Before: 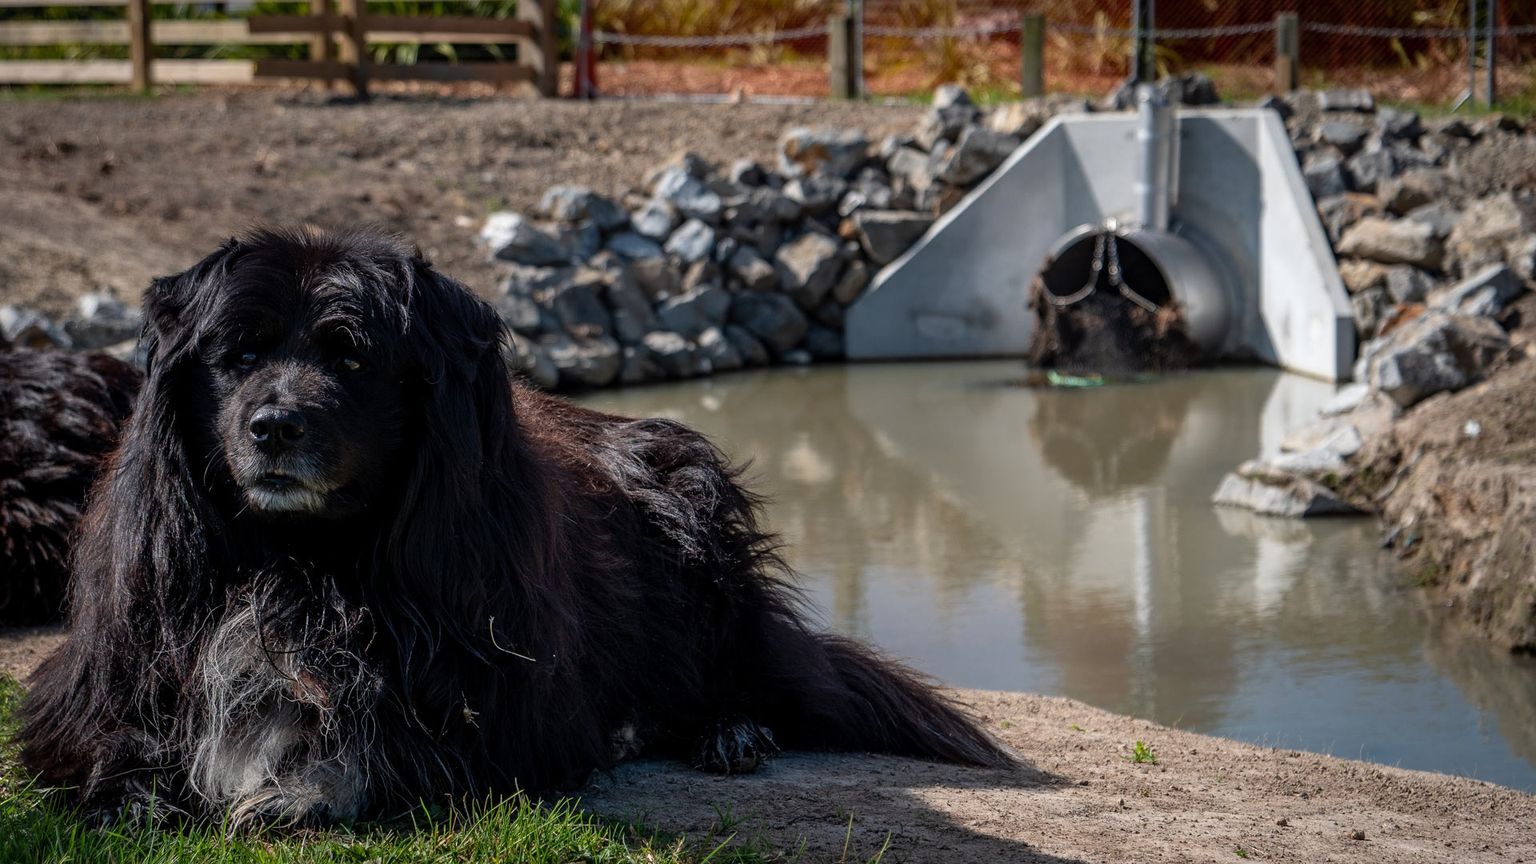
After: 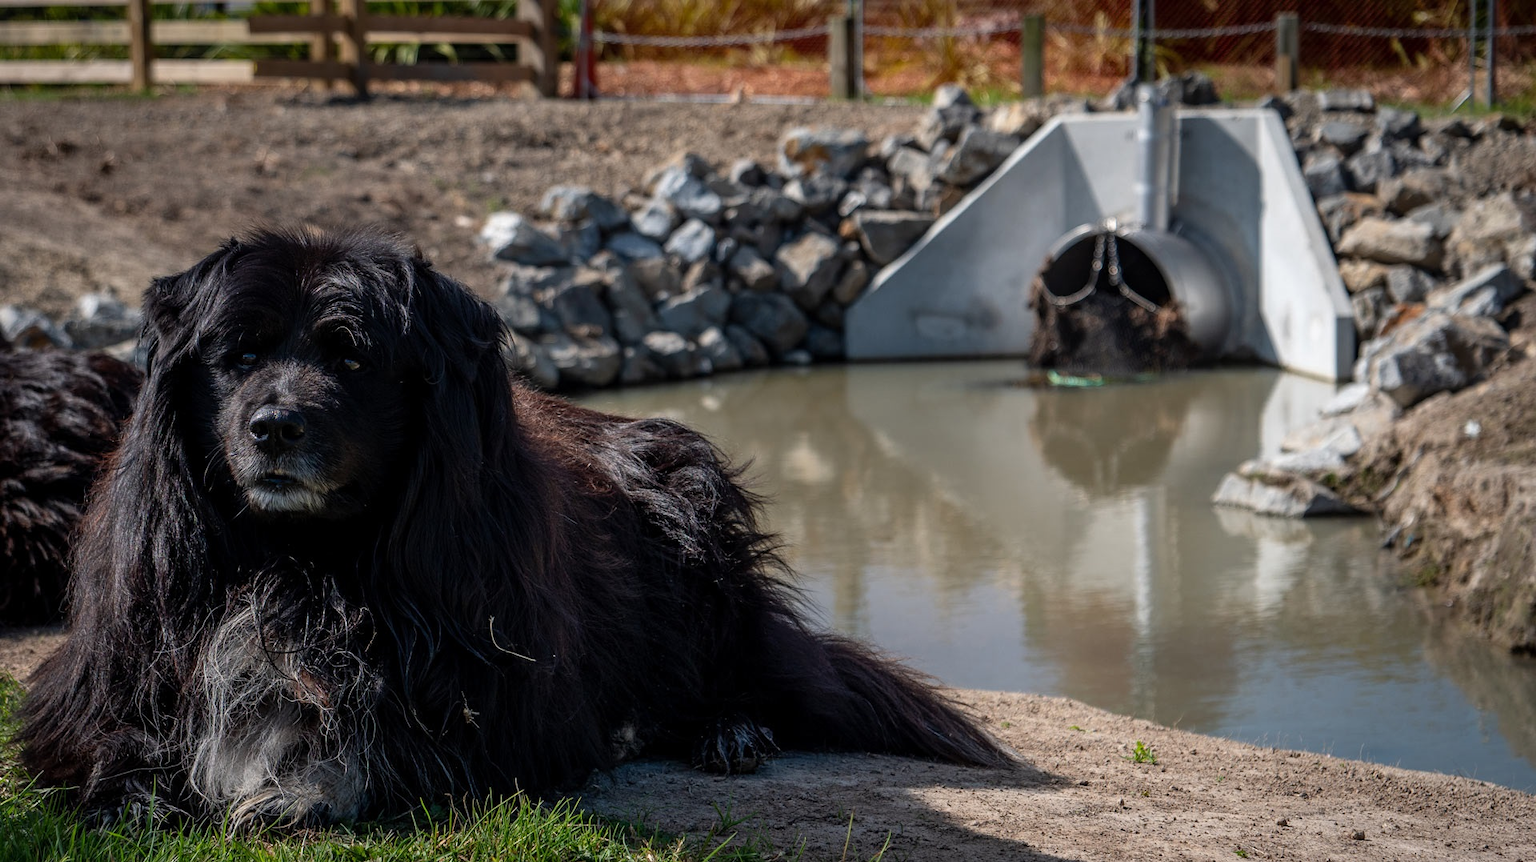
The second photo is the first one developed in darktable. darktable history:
base curve: preserve colors none
crop: top 0.05%, bottom 0.098%
